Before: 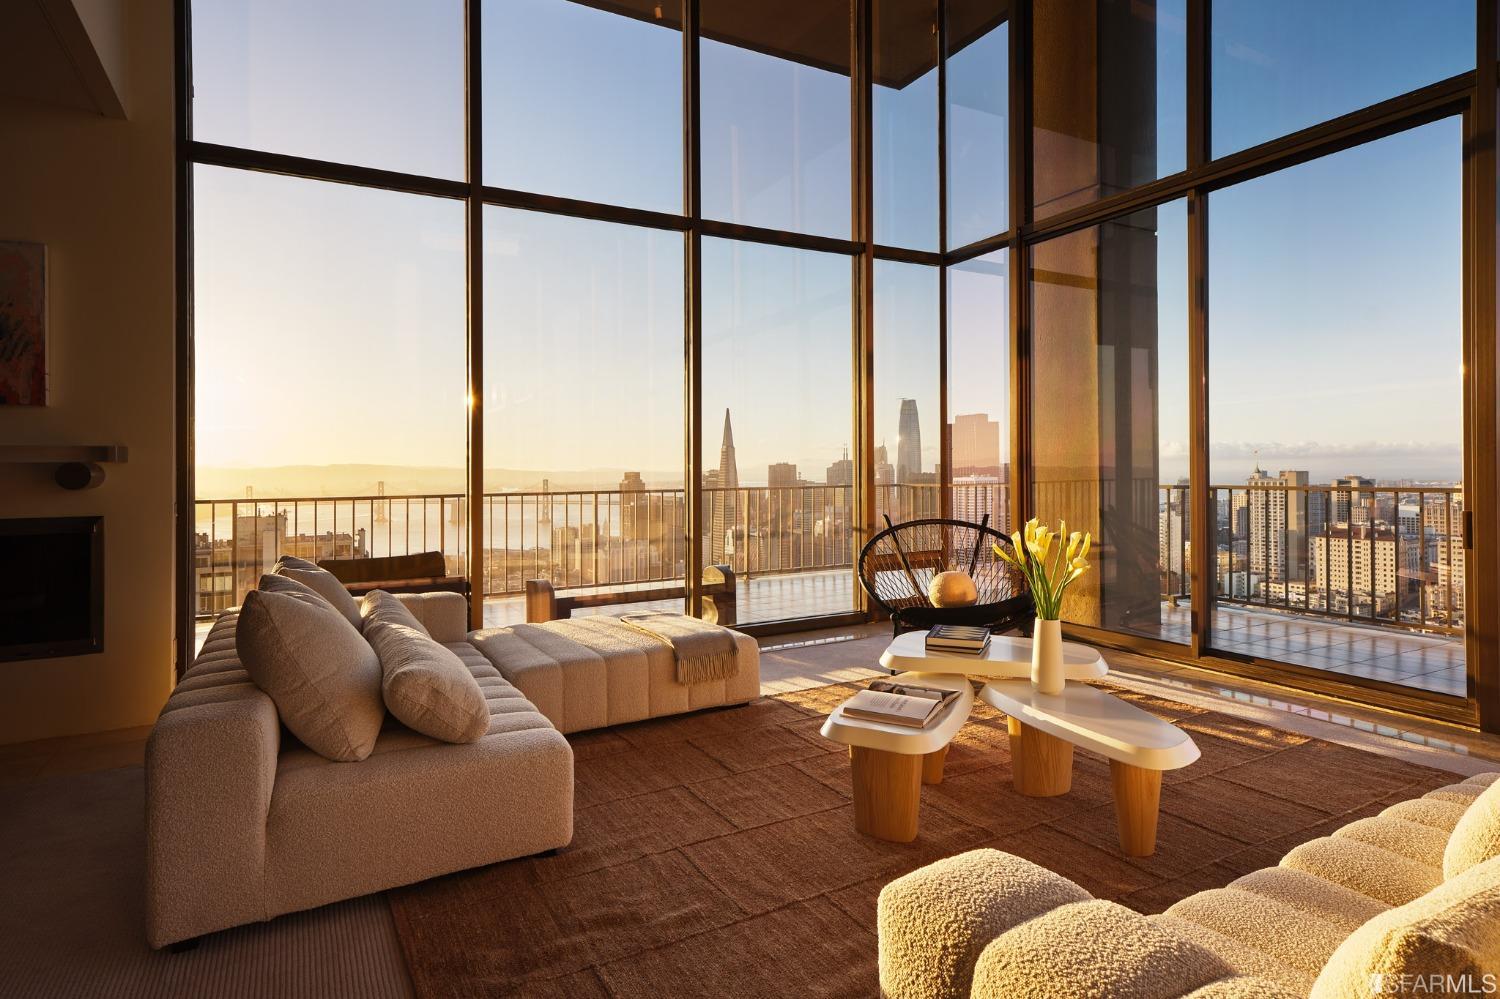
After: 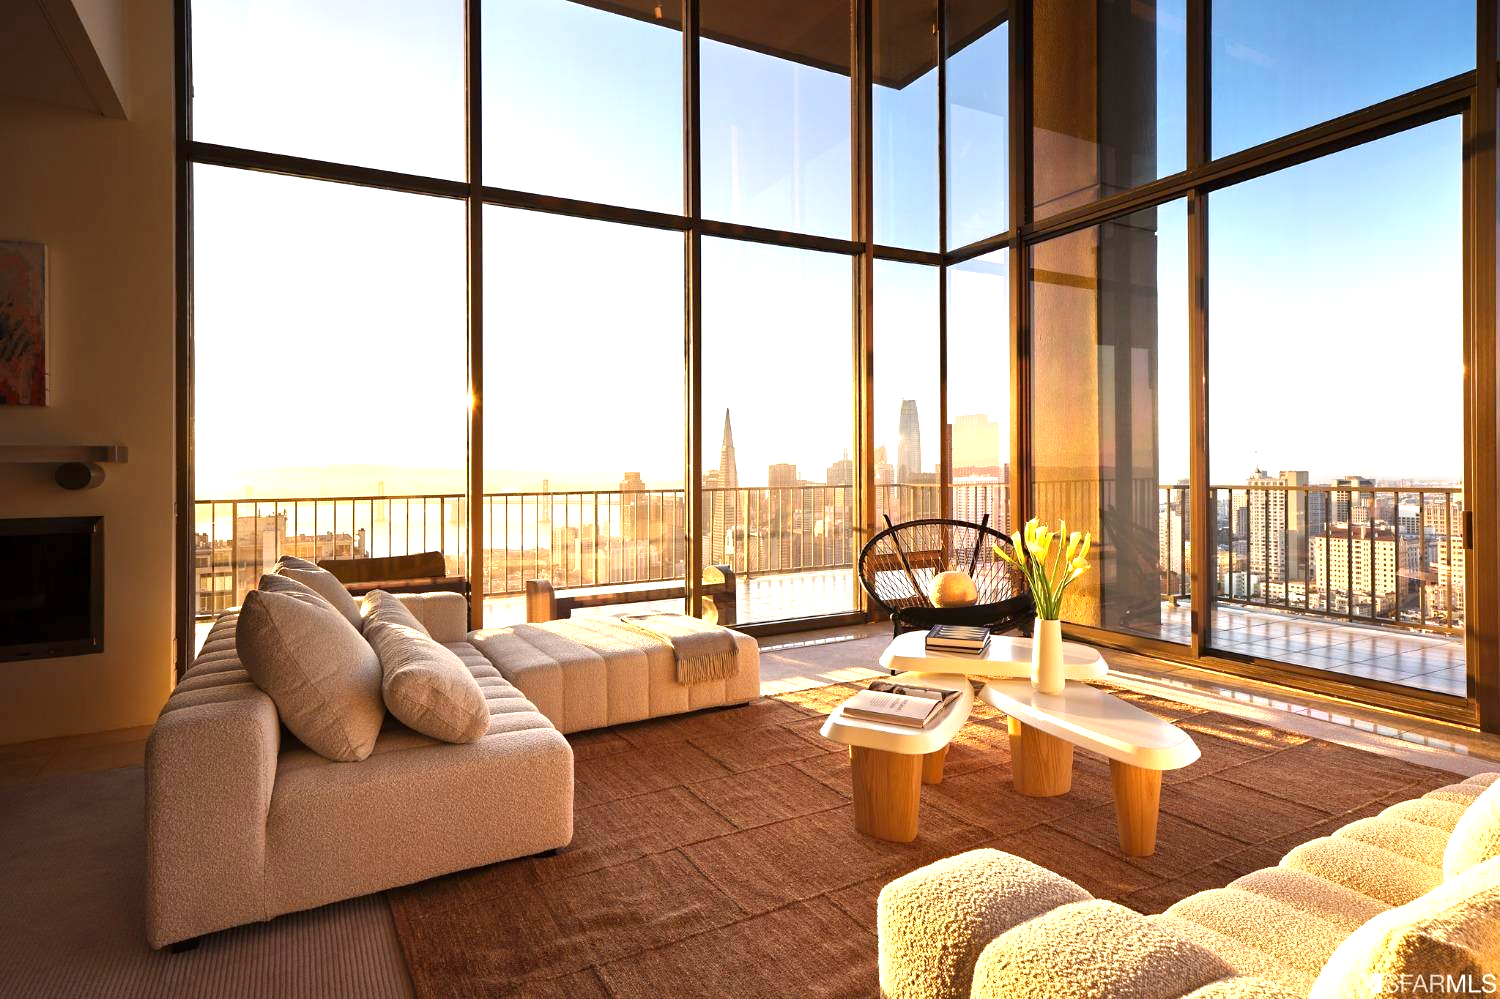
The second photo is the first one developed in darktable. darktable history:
exposure: black level correction 0.001, exposure 1.043 EV, compensate highlight preservation false
sharpen: radius 5.334, amount 0.315, threshold 26.22
